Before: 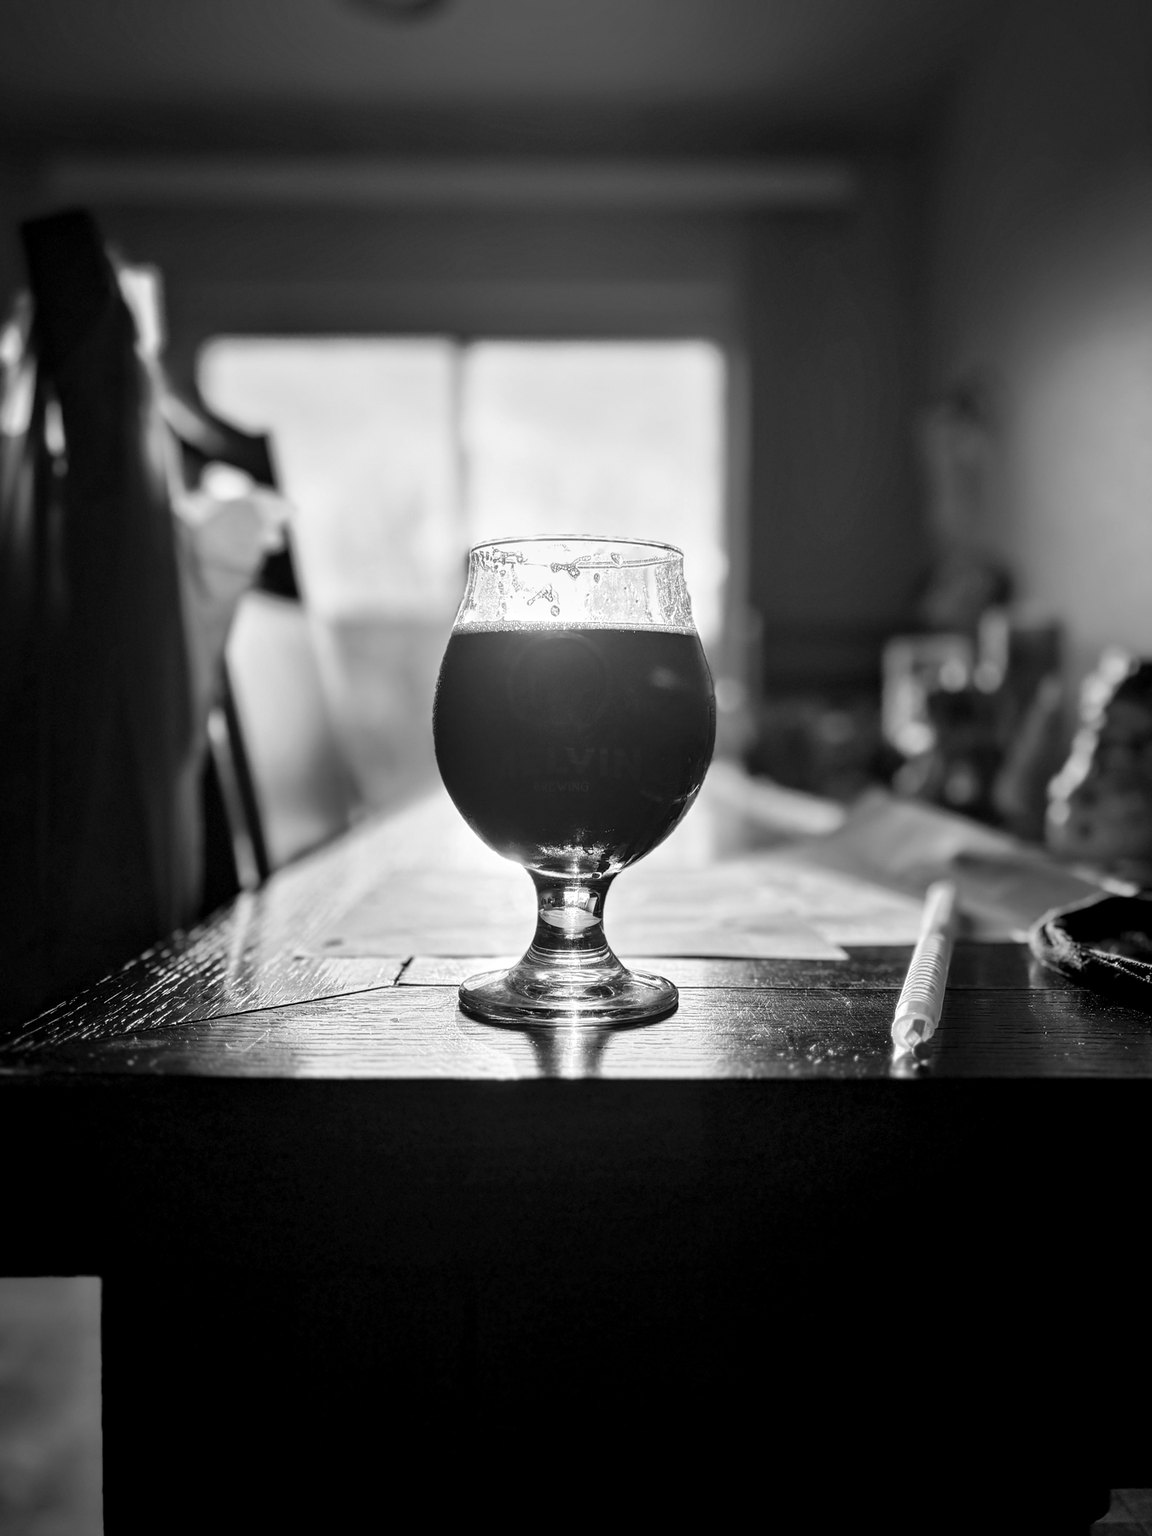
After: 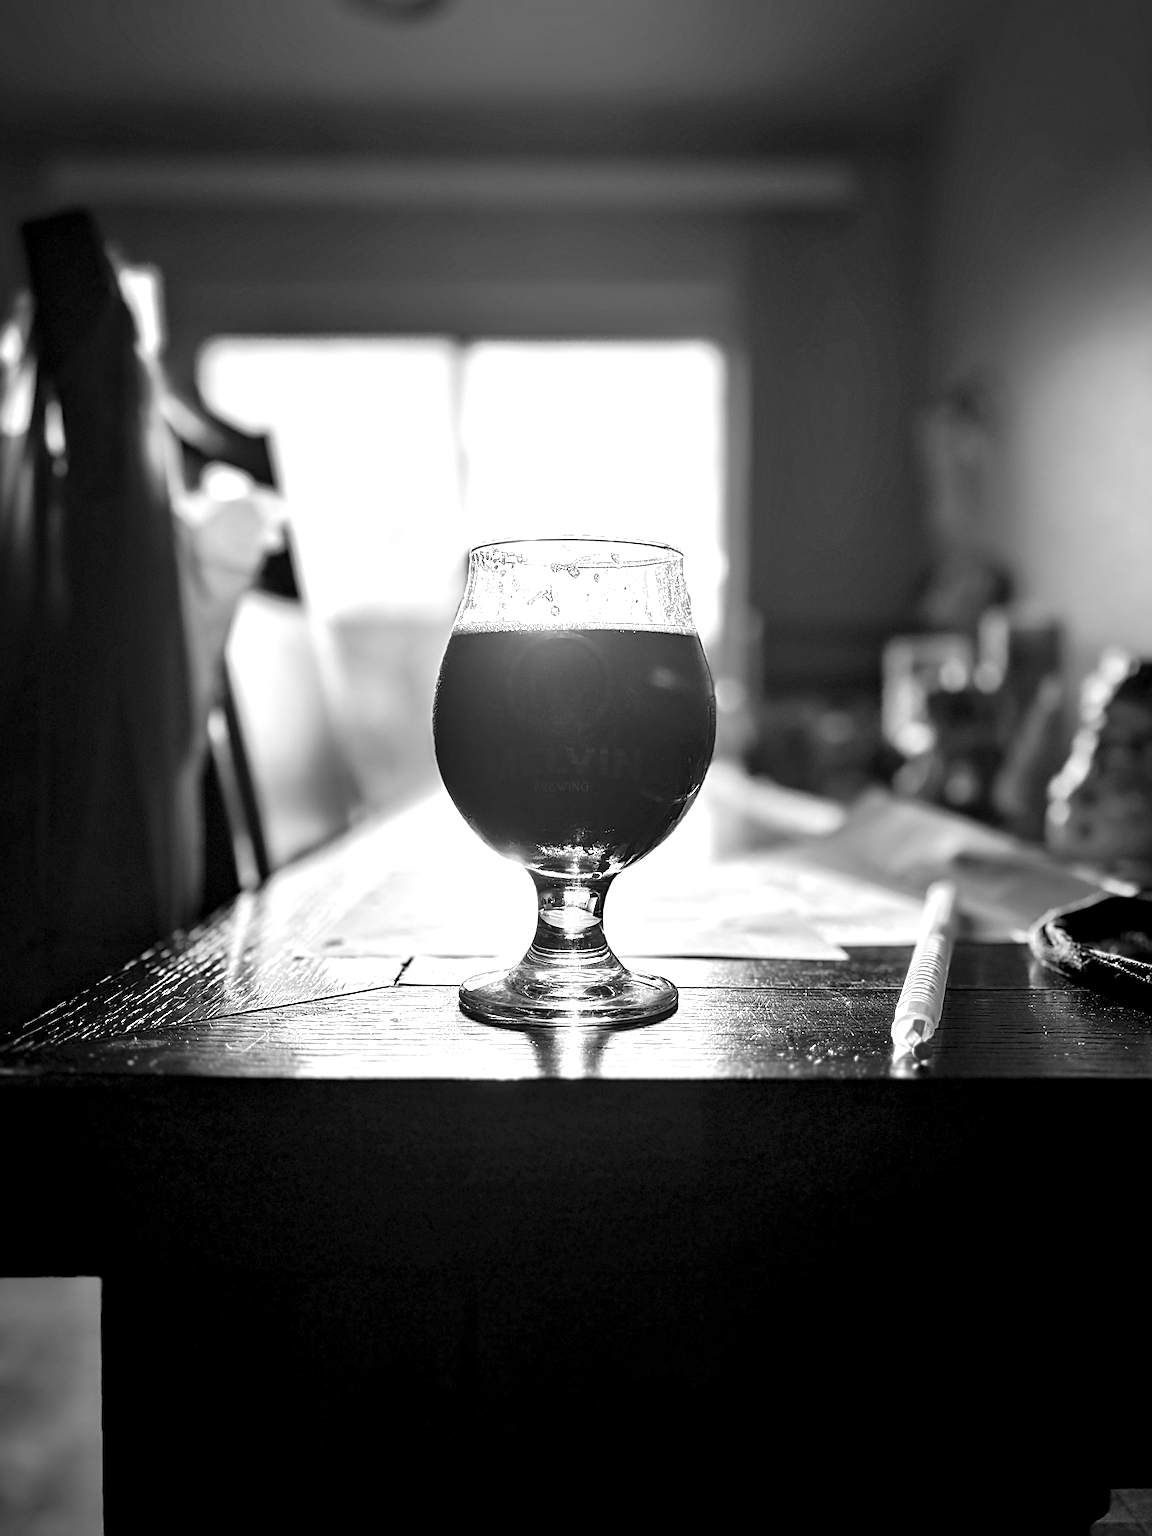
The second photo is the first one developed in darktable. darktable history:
color balance rgb: linear chroma grading › global chroma 15%, perceptual saturation grading › global saturation 30%
sharpen: on, module defaults
exposure: exposure 0.6 EV, compensate highlight preservation false
